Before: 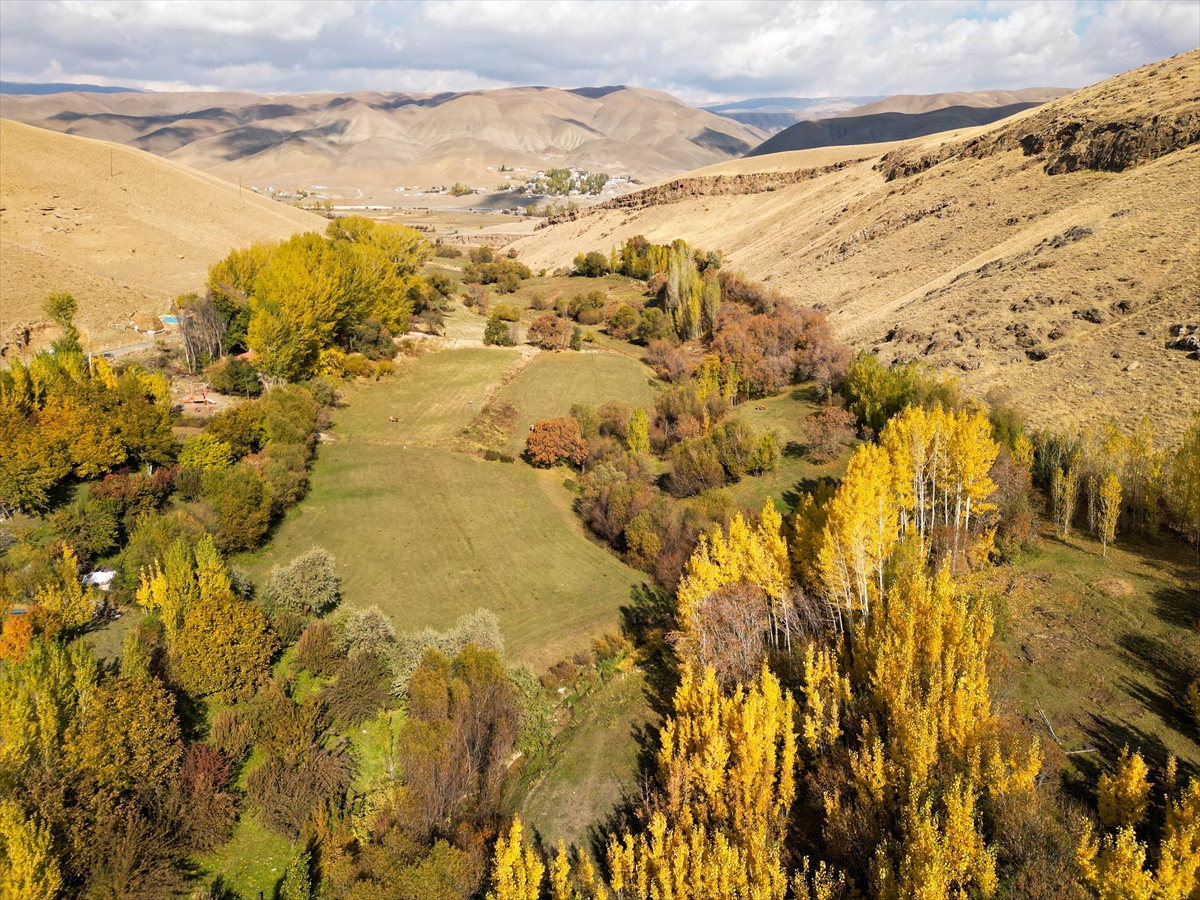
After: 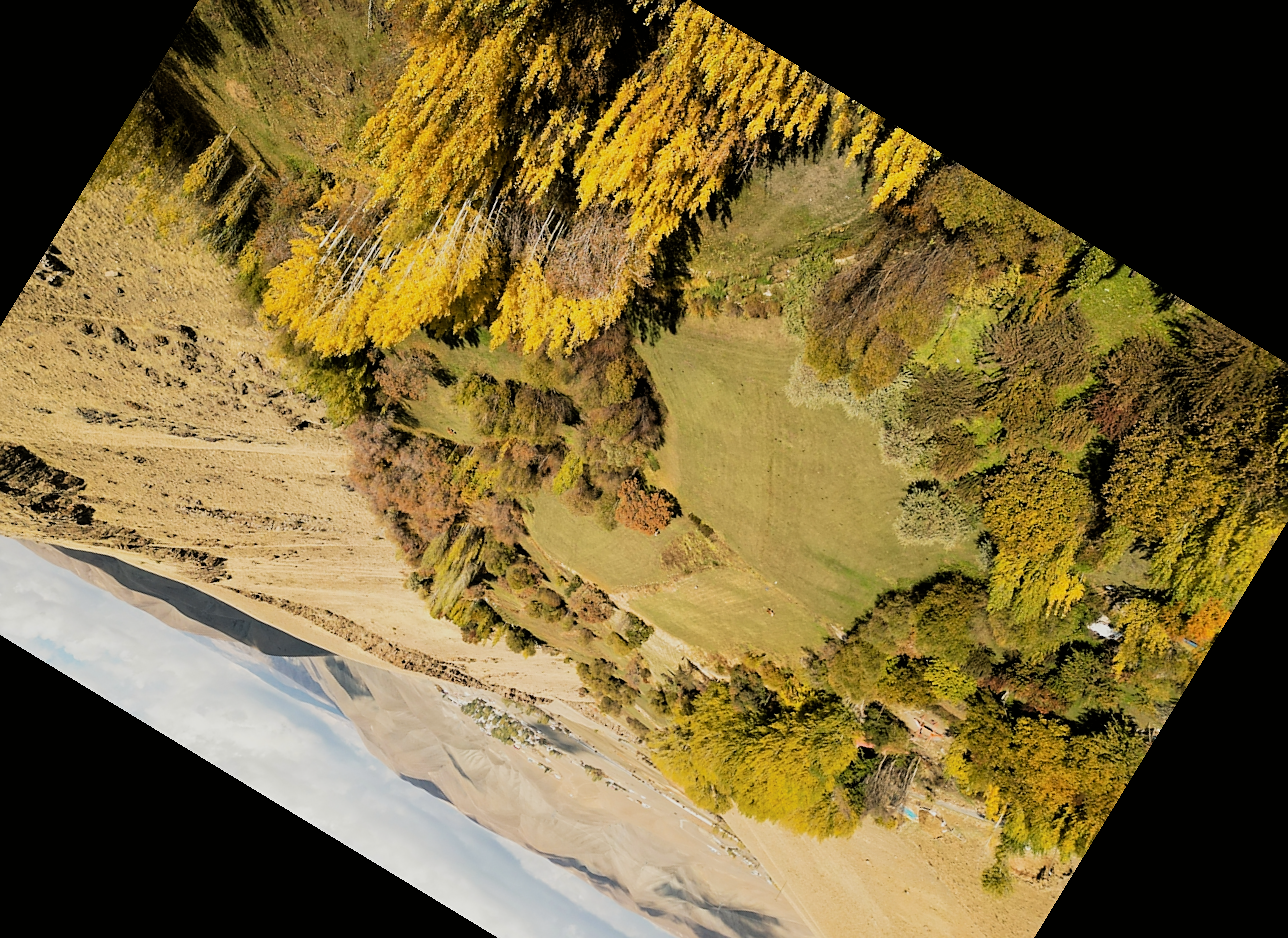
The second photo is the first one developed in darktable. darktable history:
filmic rgb: black relative exposure -5 EV, hardness 2.88, contrast 1.3, highlights saturation mix -30%
crop and rotate: angle 148.68°, left 9.111%, top 15.603%, right 4.588%, bottom 17.041%
sharpen: radius 1.458, amount 0.398, threshold 1.271
color balance: mode lift, gamma, gain (sRGB), lift [1.04, 1, 1, 0.97], gamma [1.01, 1, 1, 0.97], gain [0.96, 1, 1, 0.97]
